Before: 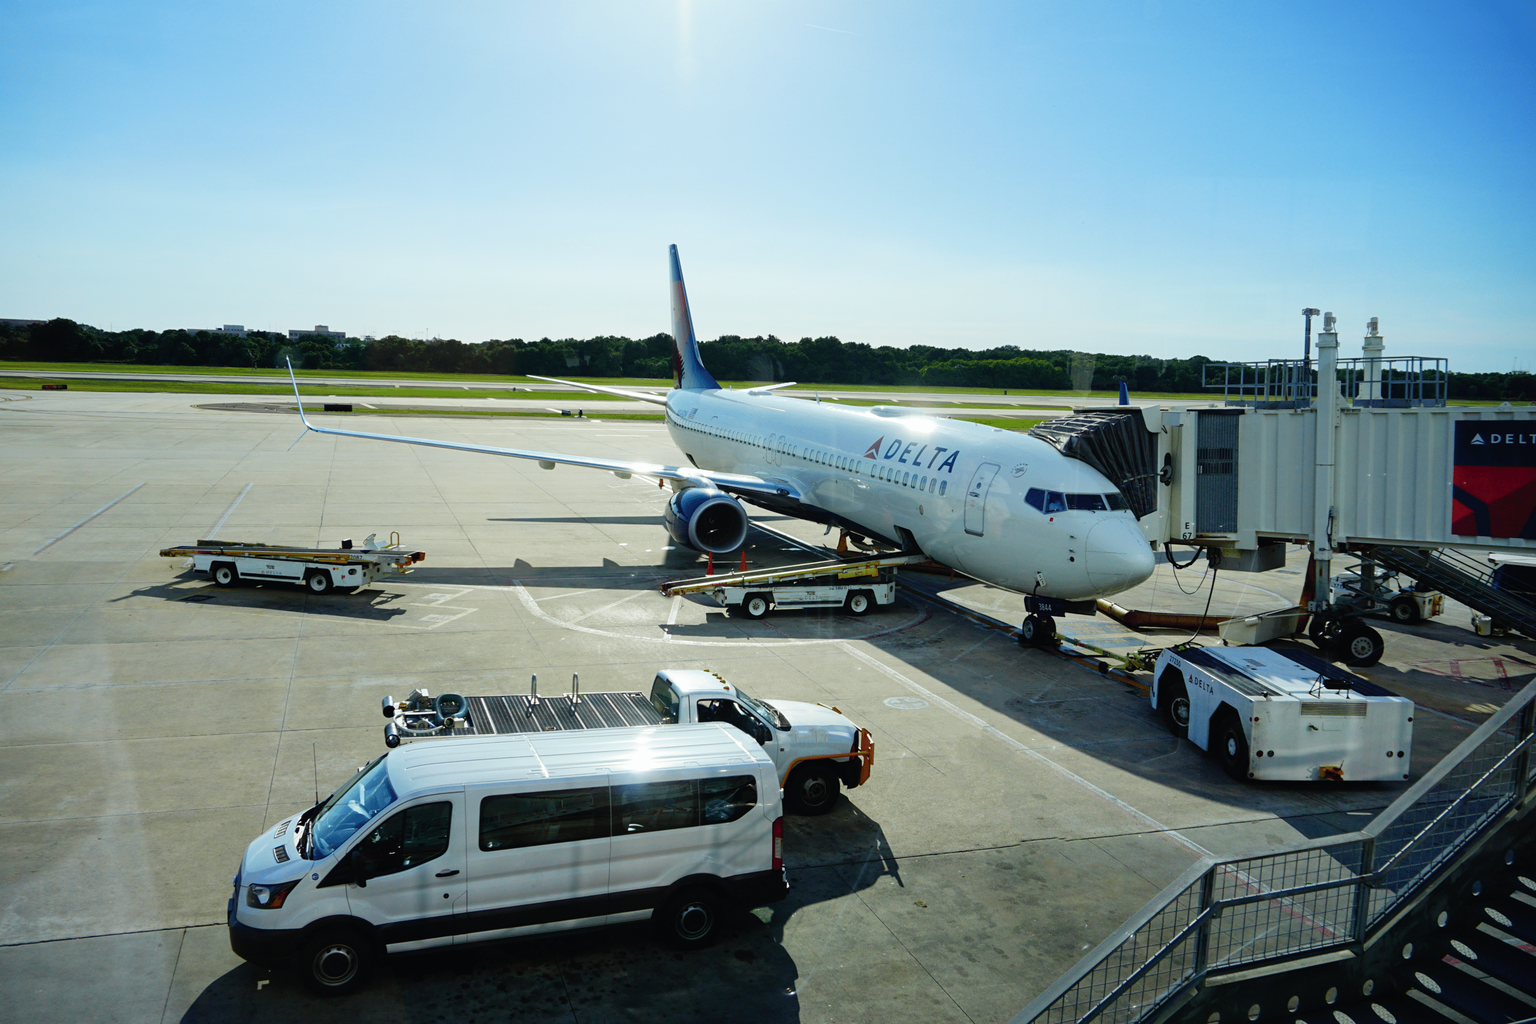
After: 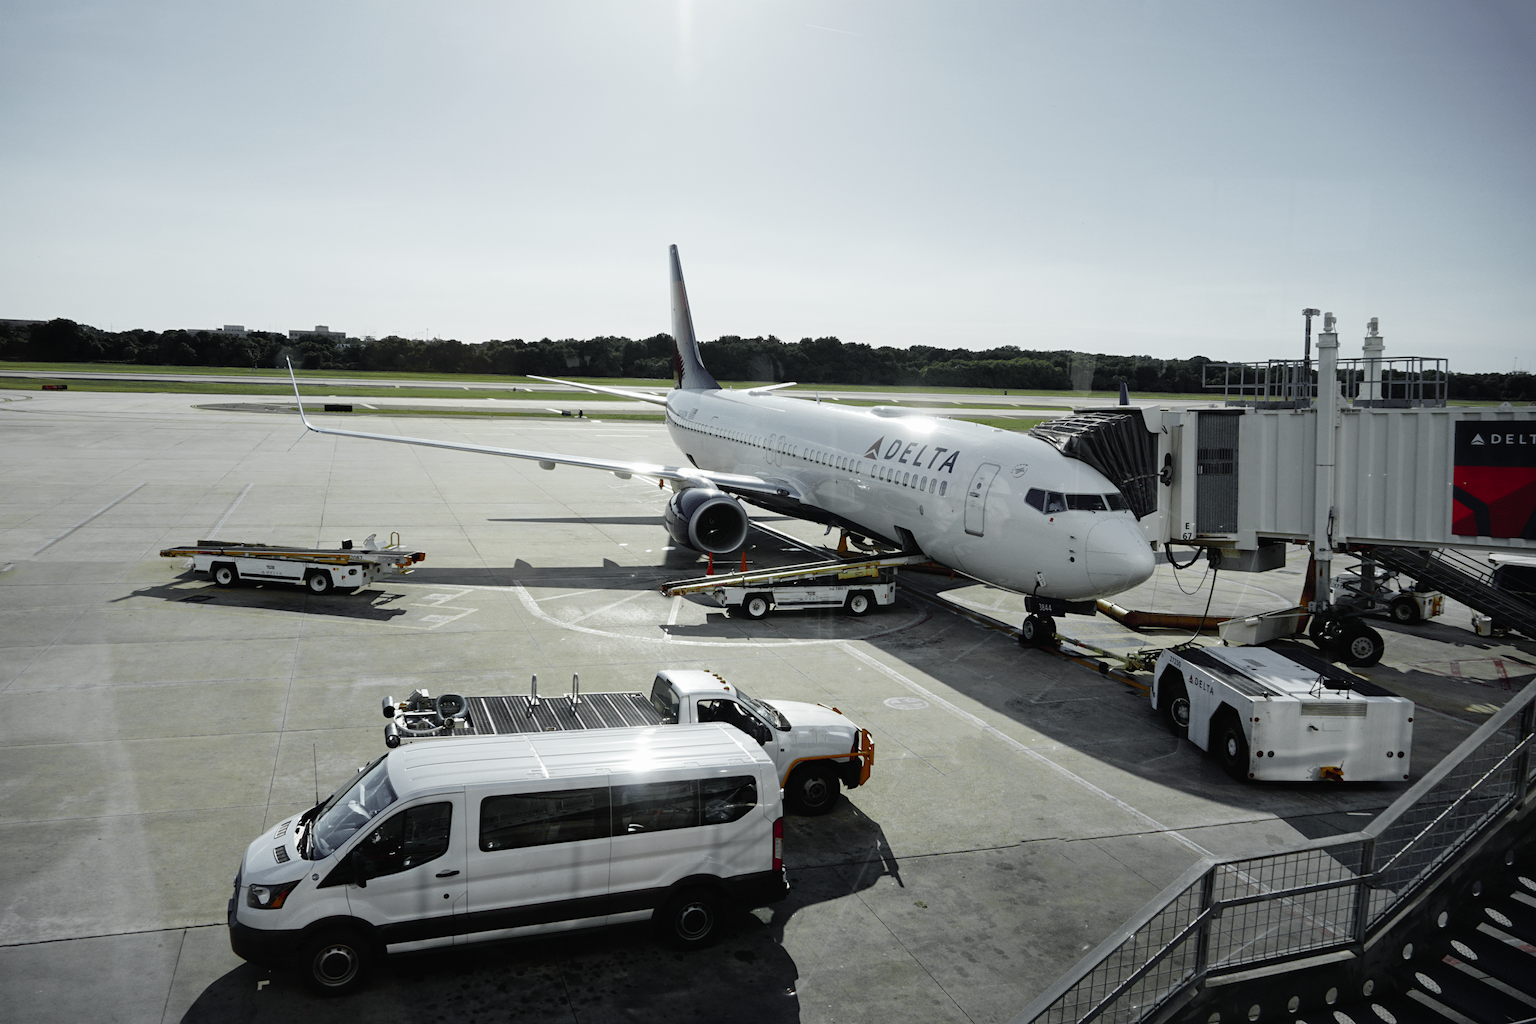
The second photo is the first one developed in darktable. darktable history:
exposure: compensate highlight preservation false
color zones: curves: ch0 [(0.004, 0.388) (0.125, 0.392) (0.25, 0.404) (0.375, 0.5) (0.5, 0.5) (0.625, 0.5) (0.75, 0.5) (0.875, 0.5)]; ch1 [(0, 0.5) (0.125, 0.5) (0.25, 0.5) (0.375, 0.124) (0.524, 0.124) (0.645, 0.128) (0.789, 0.132) (0.914, 0.096) (0.998, 0.068)]
